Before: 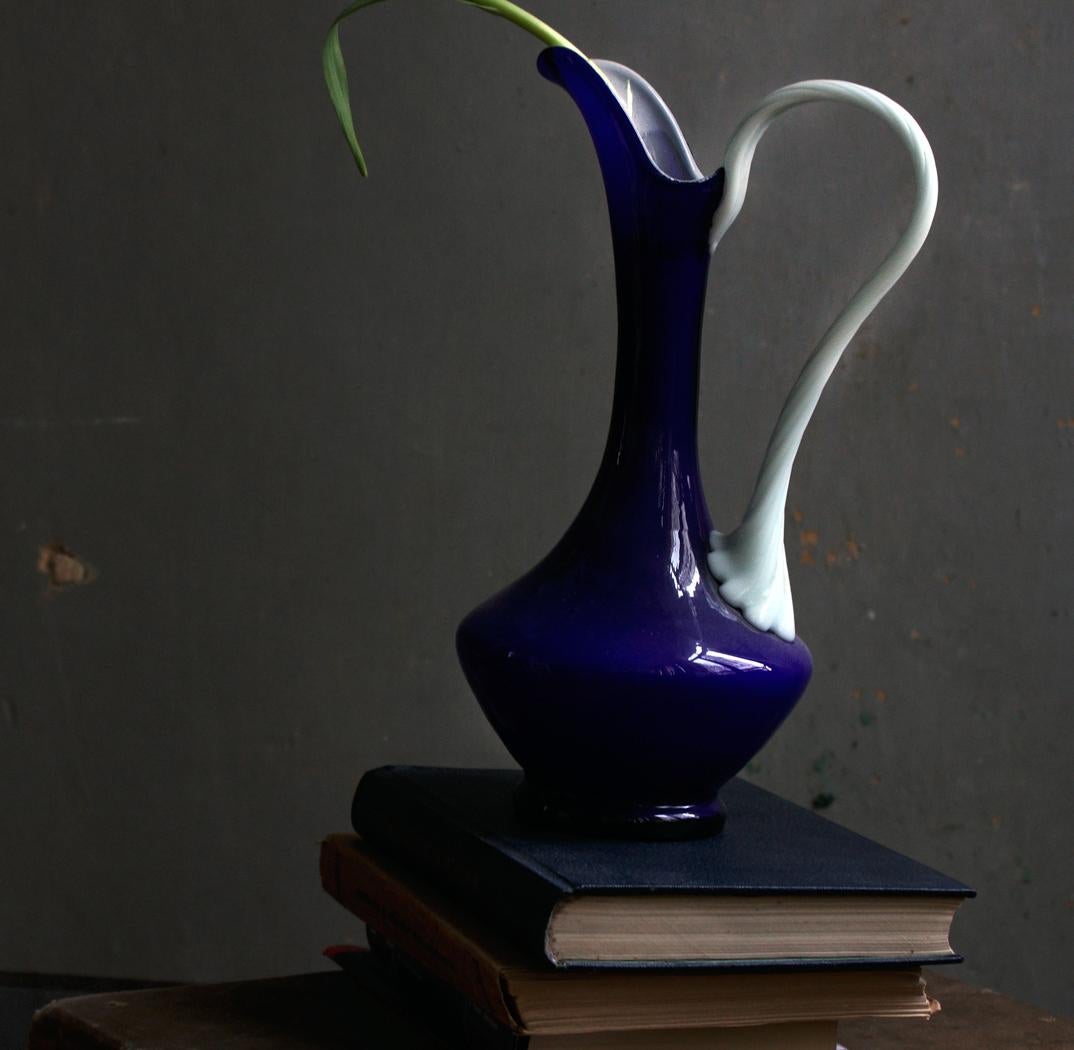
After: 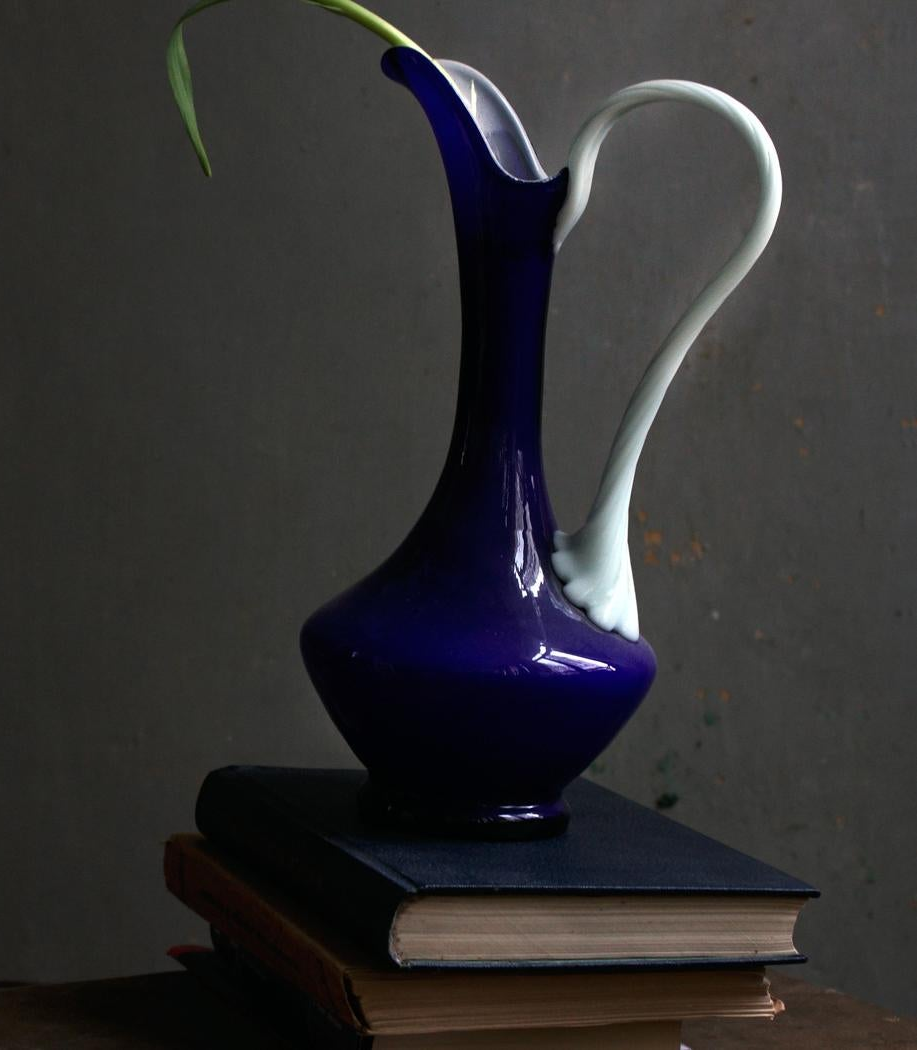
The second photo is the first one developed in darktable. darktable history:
crop and rotate: left 14.582%
